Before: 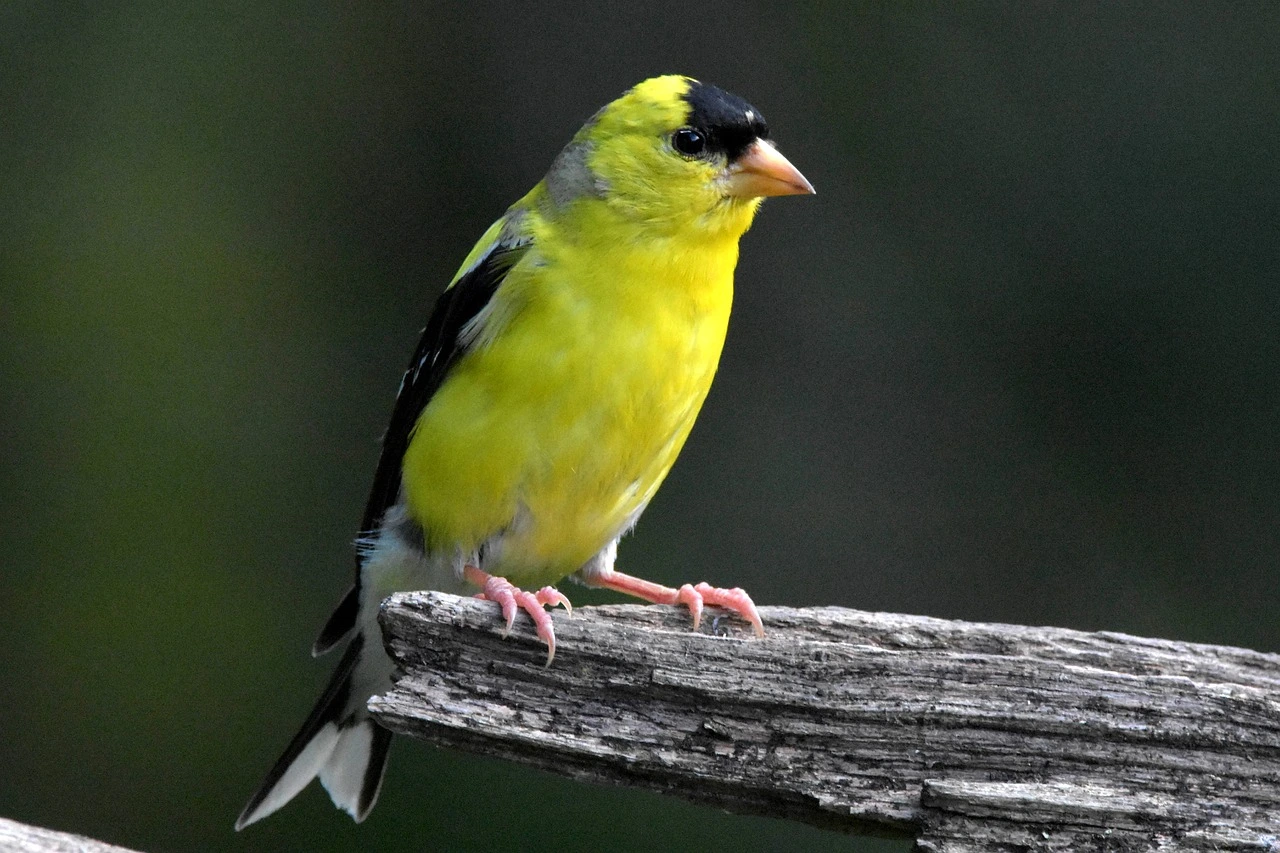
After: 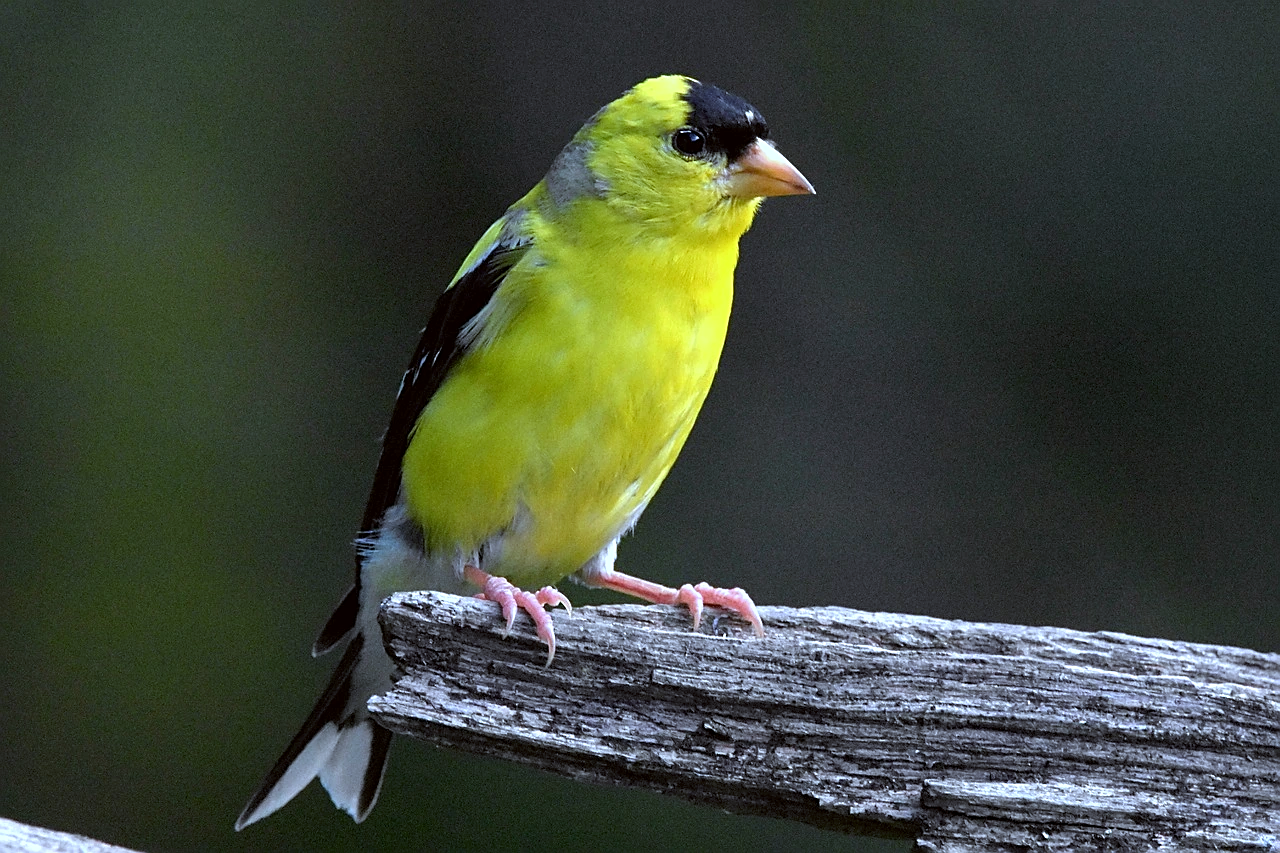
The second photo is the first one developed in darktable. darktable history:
sharpen: on, module defaults
white balance: red 0.948, green 1.02, blue 1.176
color correction: highlights a* -2.73, highlights b* -2.09, shadows a* 2.41, shadows b* 2.73
